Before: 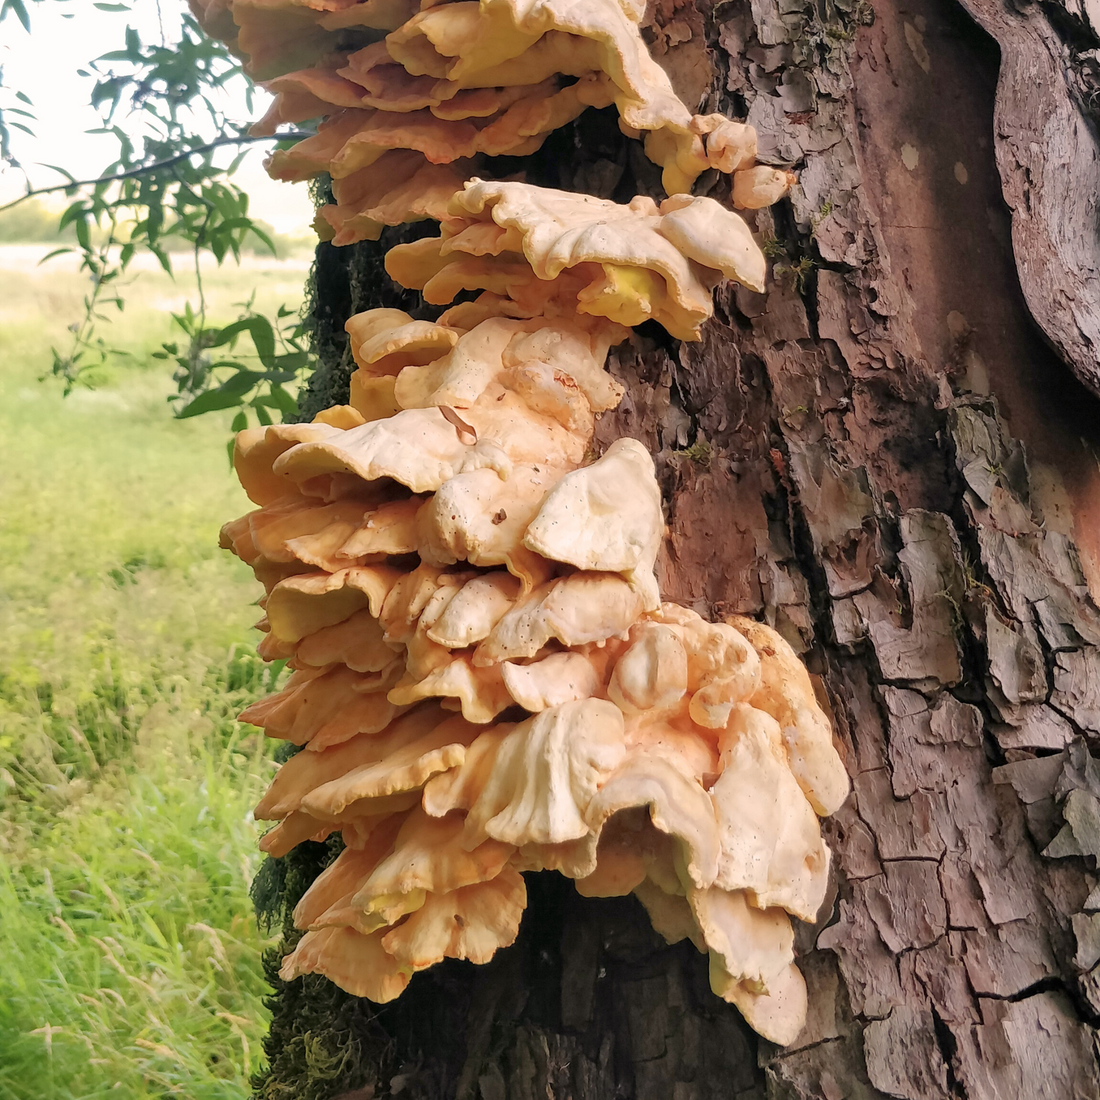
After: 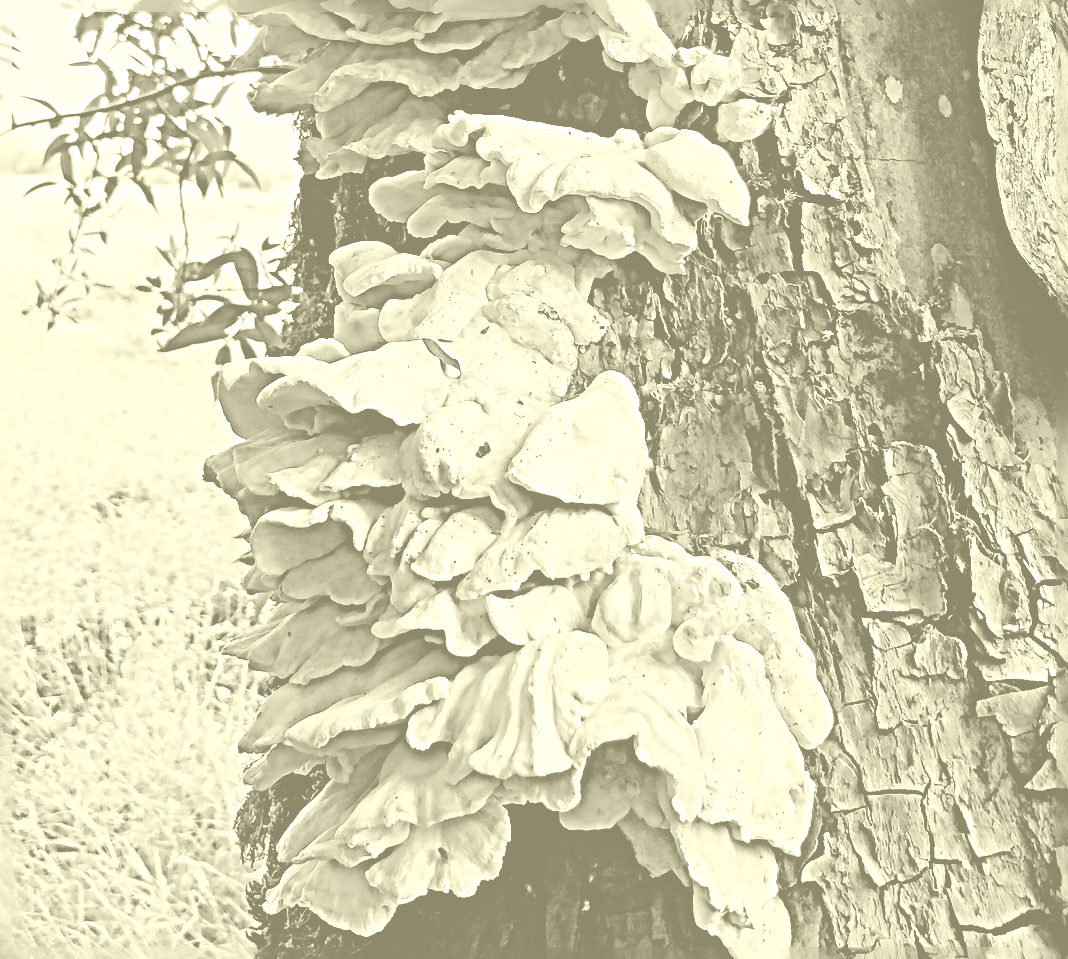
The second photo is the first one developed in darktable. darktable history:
sharpen: radius 6.3, amount 1.8, threshold 0
tone curve: curves: ch0 [(0.017, 0) (0.122, 0.046) (0.295, 0.297) (0.449, 0.505) (0.559, 0.629) (0.729, 0.796) (0.879, 0.898) (1, 0.97)]; ch1 [(0, 0) (0.393, 0.4) (0.447, 0.447) (0.485, 0.497) (0.522, 0.503) (0.539, 0.52) (0.606, 0.6) (0.696, 0.679) (1, 1)]; ch2 [(0, 0) (0.369, 0.388) (0.449, 0.431) (0.499, 0.501) (0.516, 0.536) (0.604, 0.599) (0.741, 0.763) (1, 1)], color space Lab, independent channels, preserve colors none
crop: left 1.507%, top 6.147%, right 1.379%, bottom 6.637%
colorize: hue 43.2°, saturation 40%, version 1
